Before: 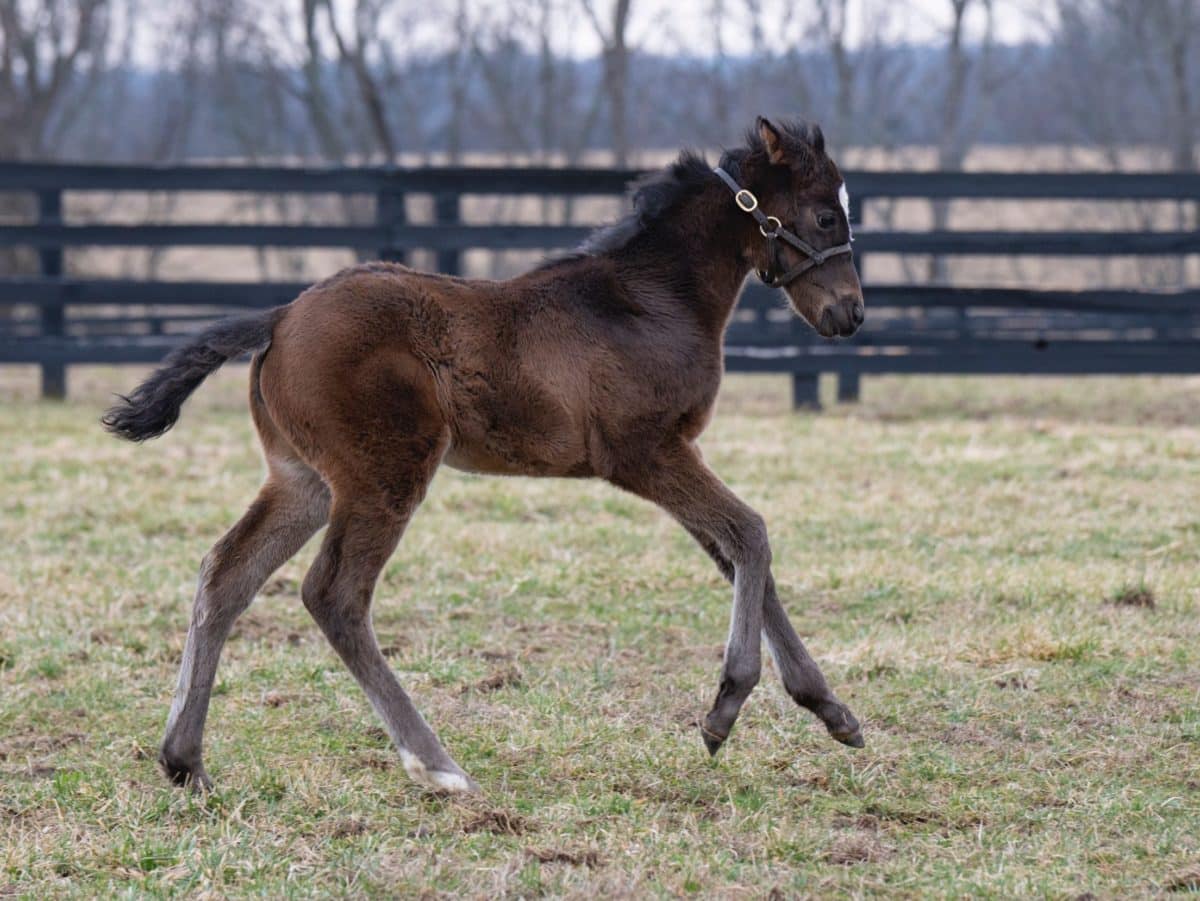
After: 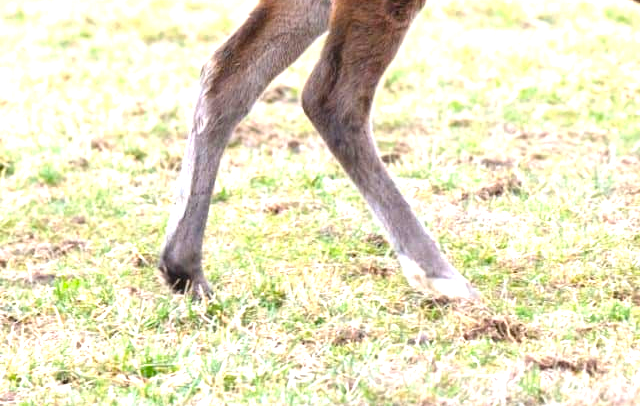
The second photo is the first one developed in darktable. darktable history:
exposure: black level correction 0, exposure 1.5 EV, compensate exposure bias true, compensate highlight preservation false
crop and rotate: top 54.778%, right 46.61%, bottom 0.159%
color balance: output saturation 120%
